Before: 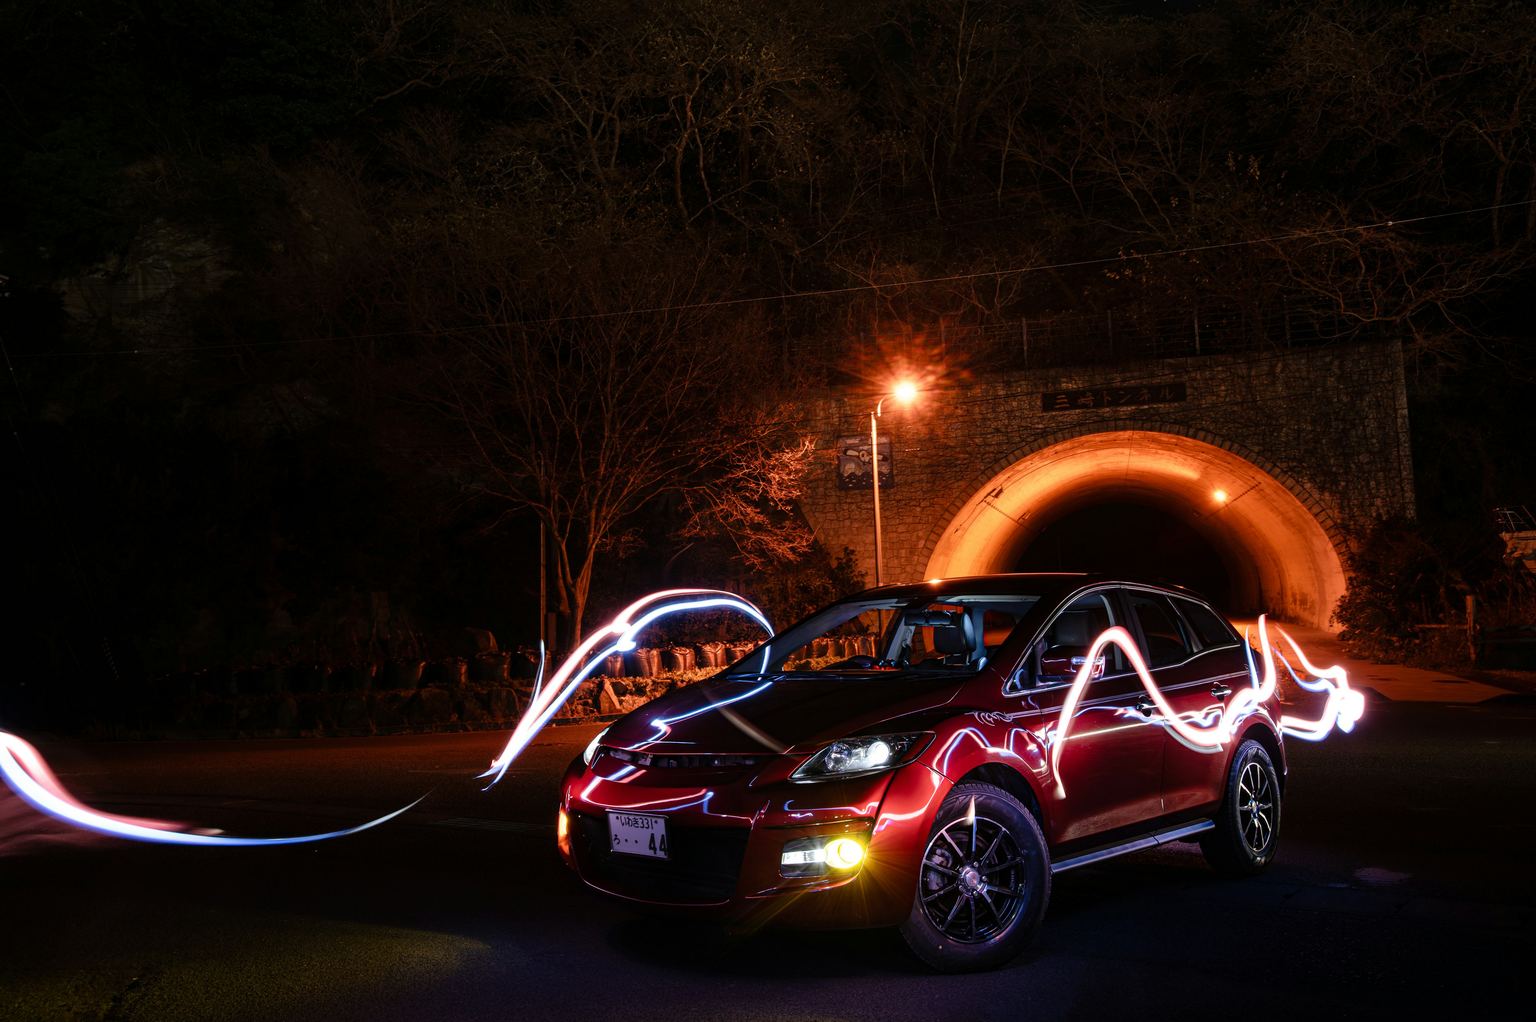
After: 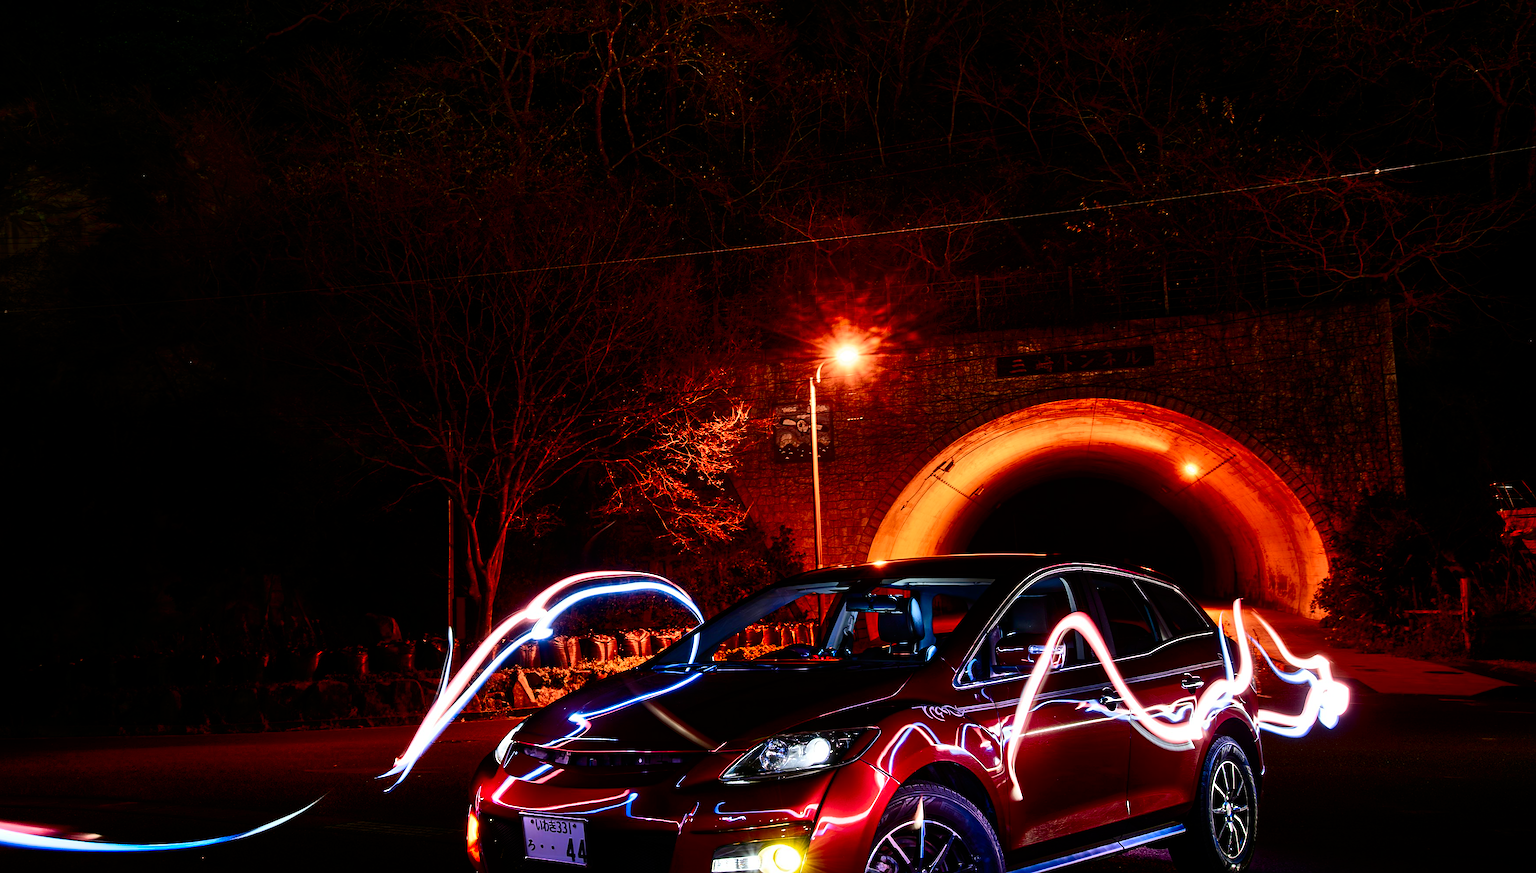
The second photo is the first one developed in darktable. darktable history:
shadows and highlights: low approximation 0.01, soften with gaussian
sharpen: on, module defaults
crop: left 8.535%, top 6.55%, bottom 15.27%
contrast brightness saturation: contrast 0.134, brightness -0.228, saturation 0.139
